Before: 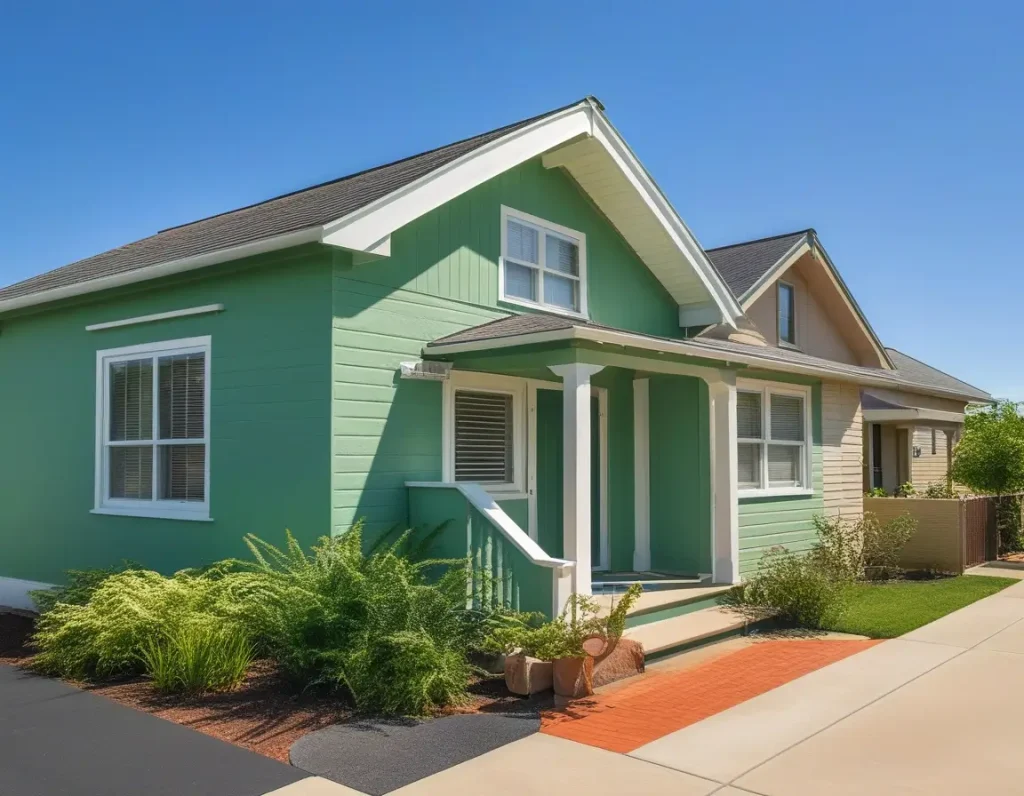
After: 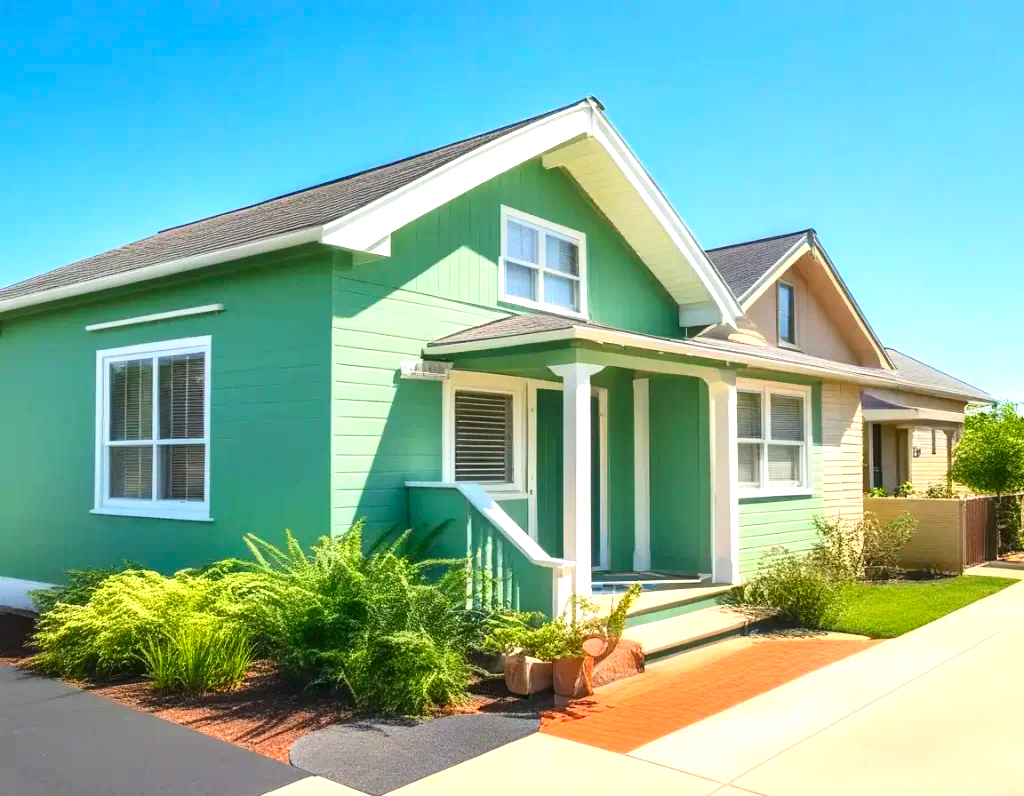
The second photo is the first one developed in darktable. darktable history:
contrast brightness saturation: contrast 0.18, saturation 0.3
exposure: black level correction 0, exposure 1 EV, compensate exposure bias true, compensate highlight preservation false
